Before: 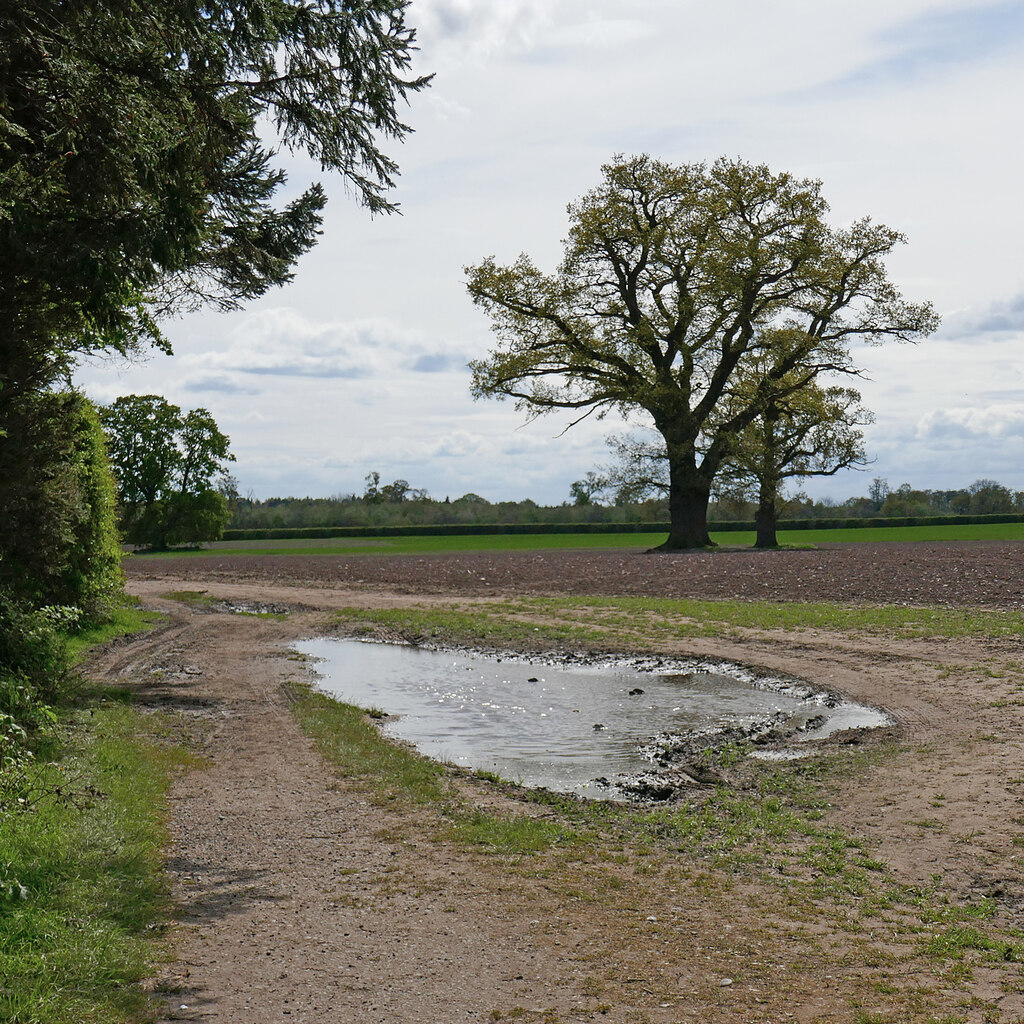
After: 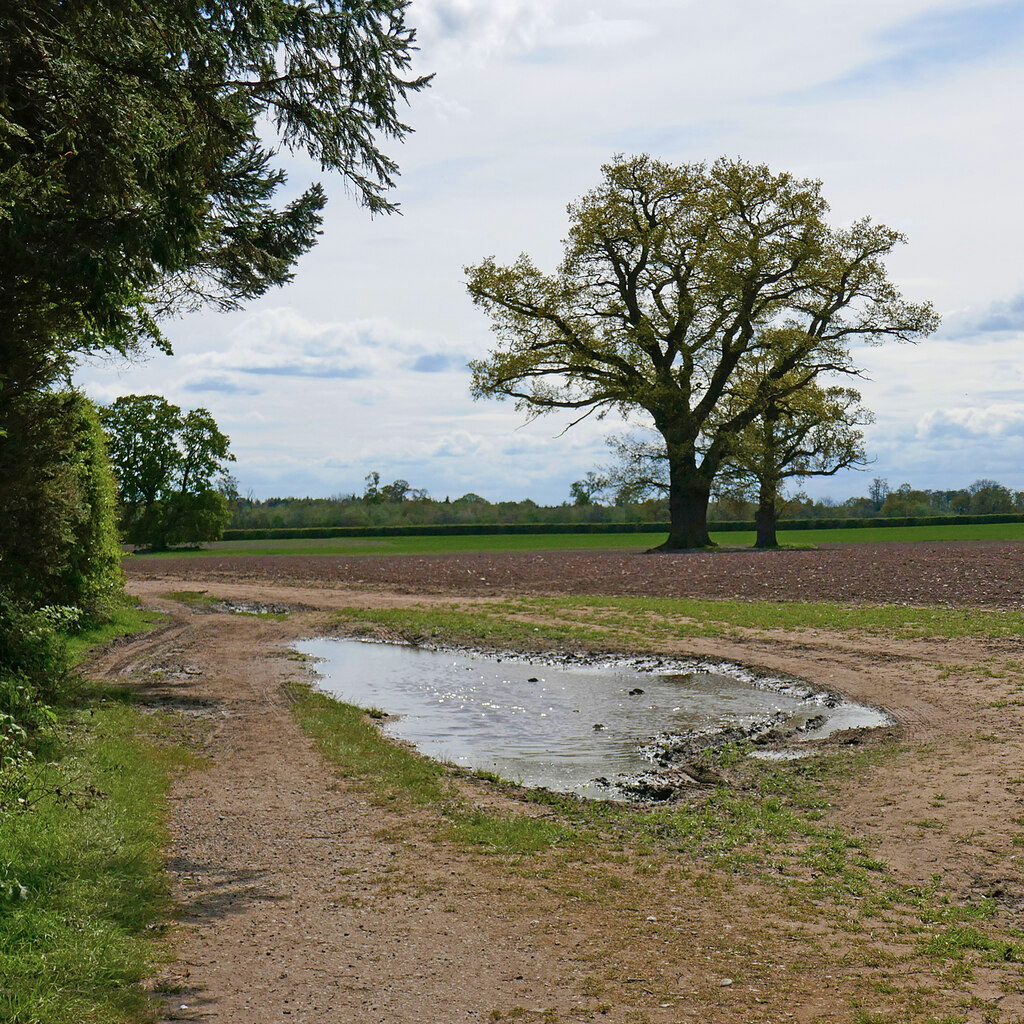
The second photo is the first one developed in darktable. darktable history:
velvia: strength 44.99%
